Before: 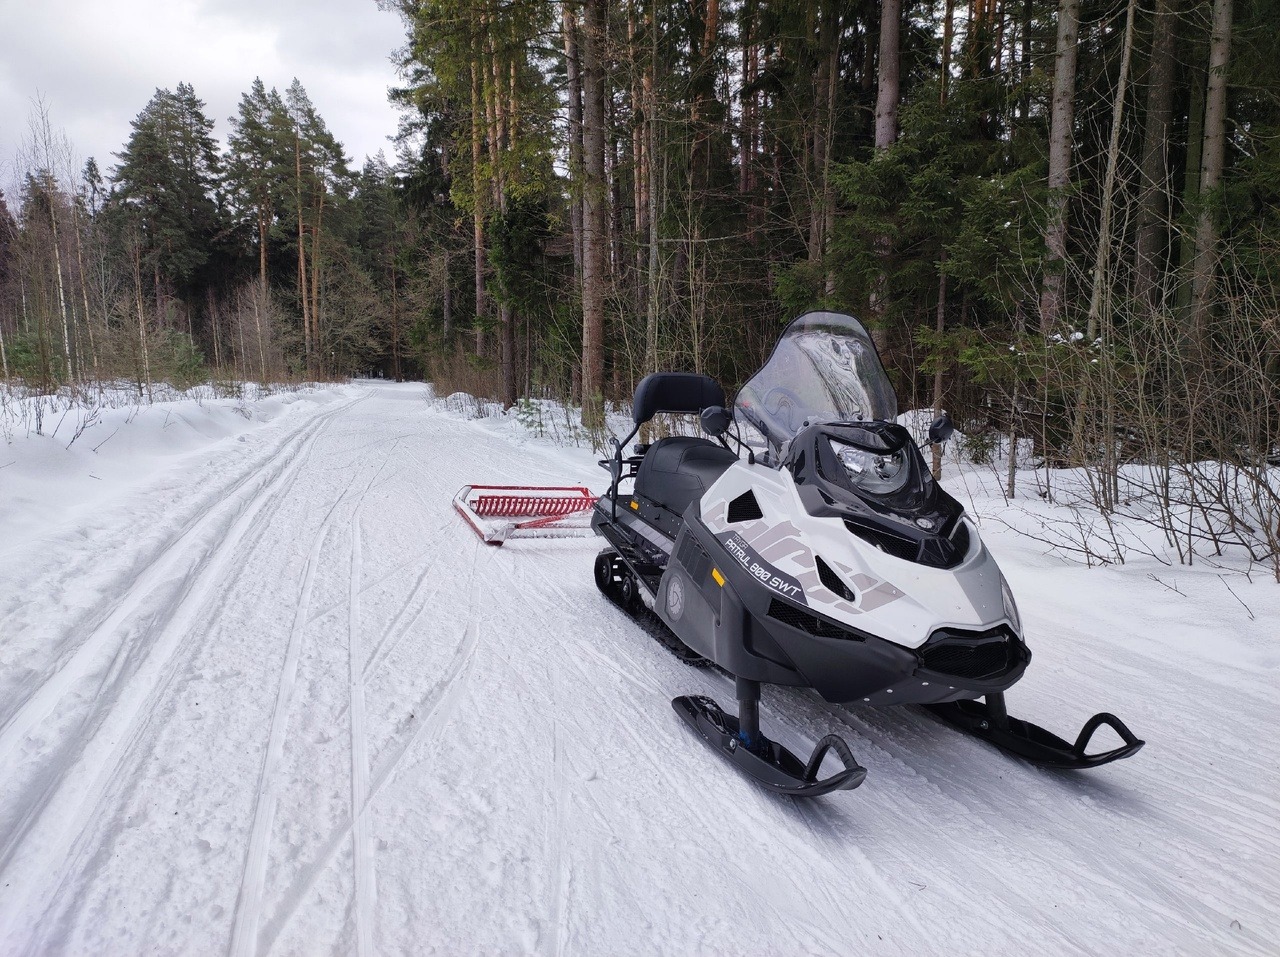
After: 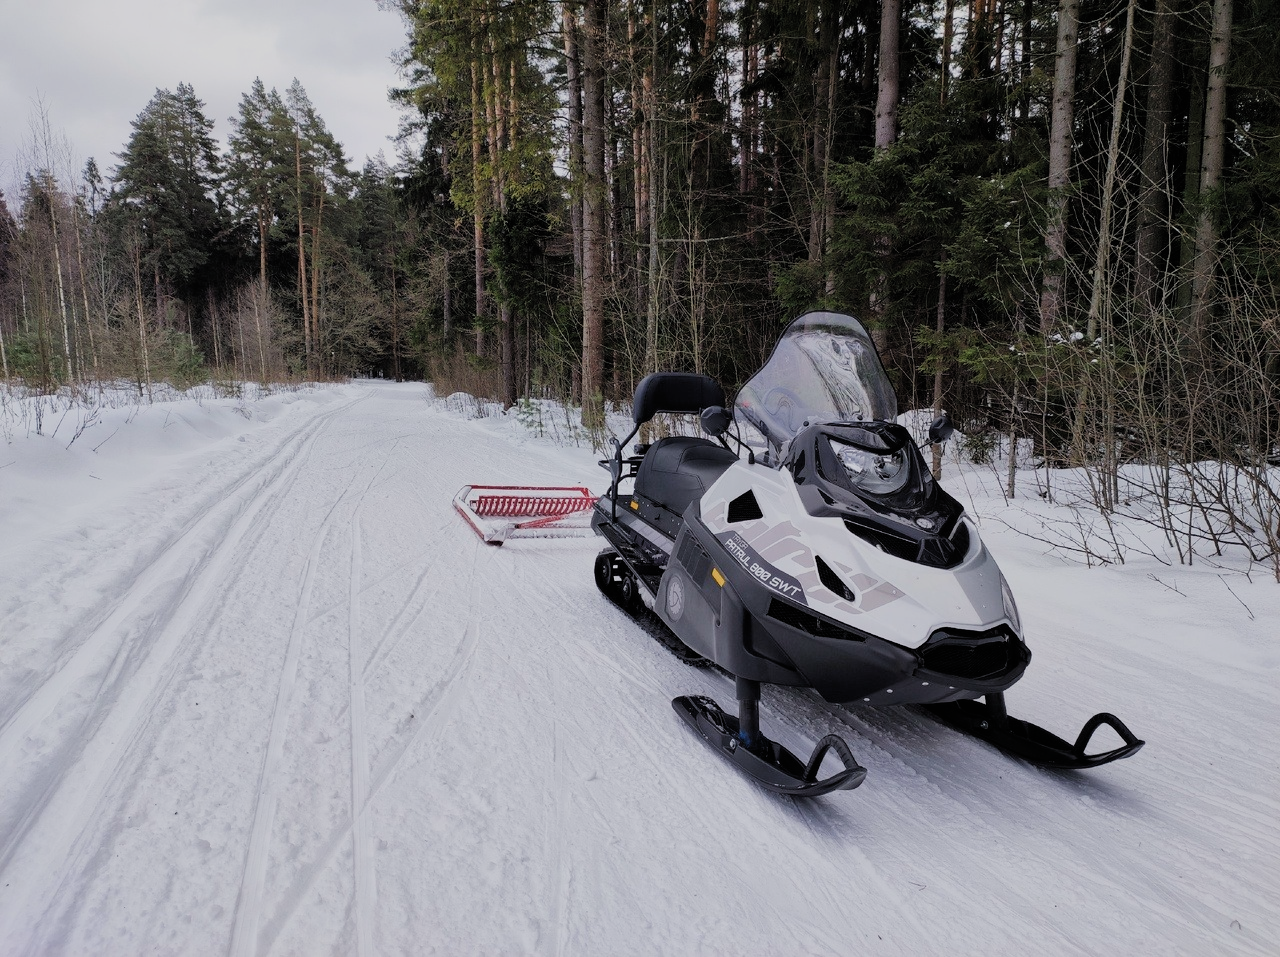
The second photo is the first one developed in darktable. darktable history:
filmic rgb: black relative exposure -7.65 EV, white relative exposure 4.56 EV, hardness 3.61, color science v4 (2020)
